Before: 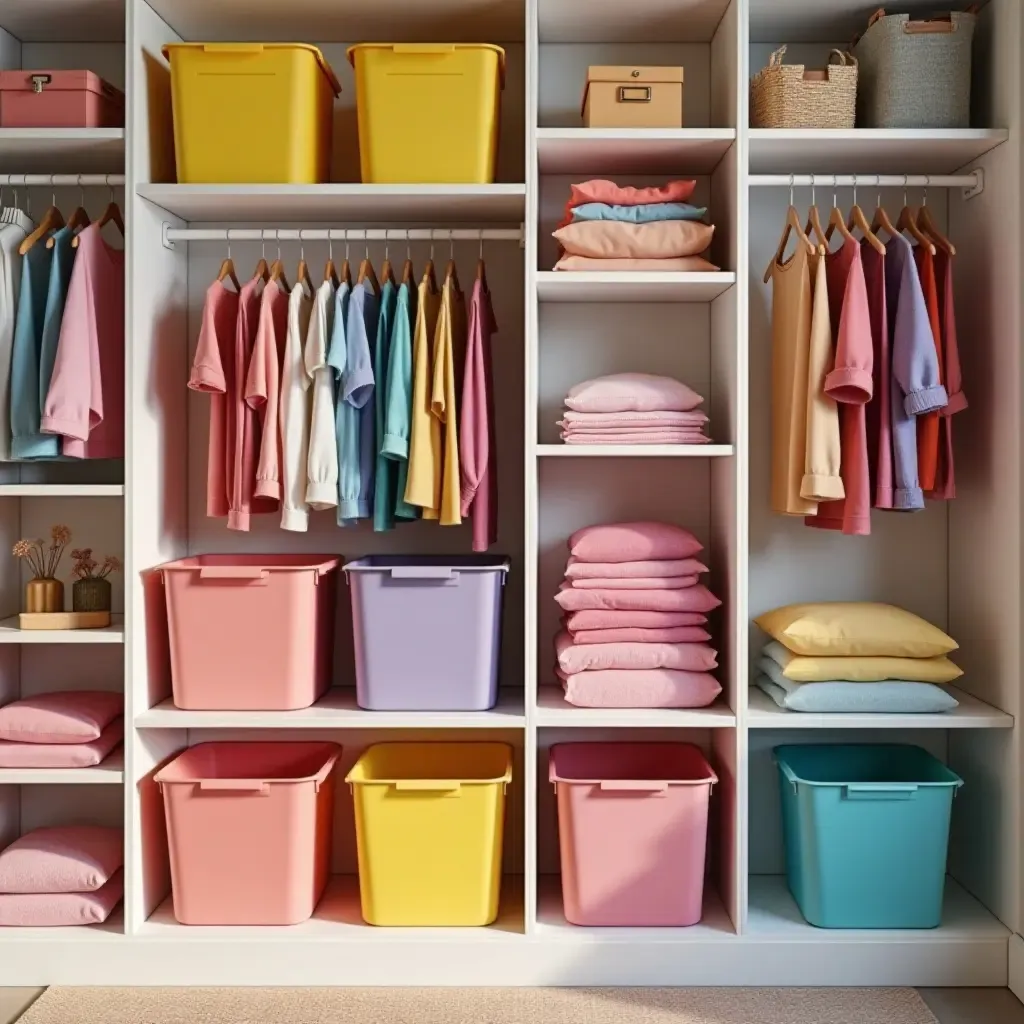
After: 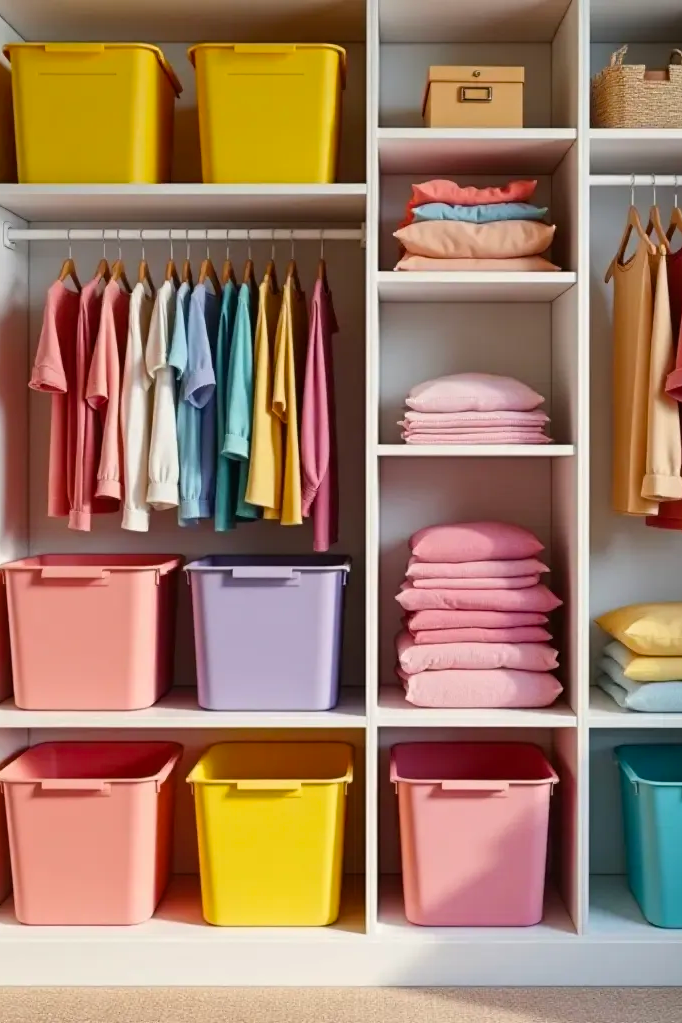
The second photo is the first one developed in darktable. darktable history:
color balance rgb: perceptual saturation grading › global saturation 17.512%
crop and rotate: left 15.559%, right 17.791%
